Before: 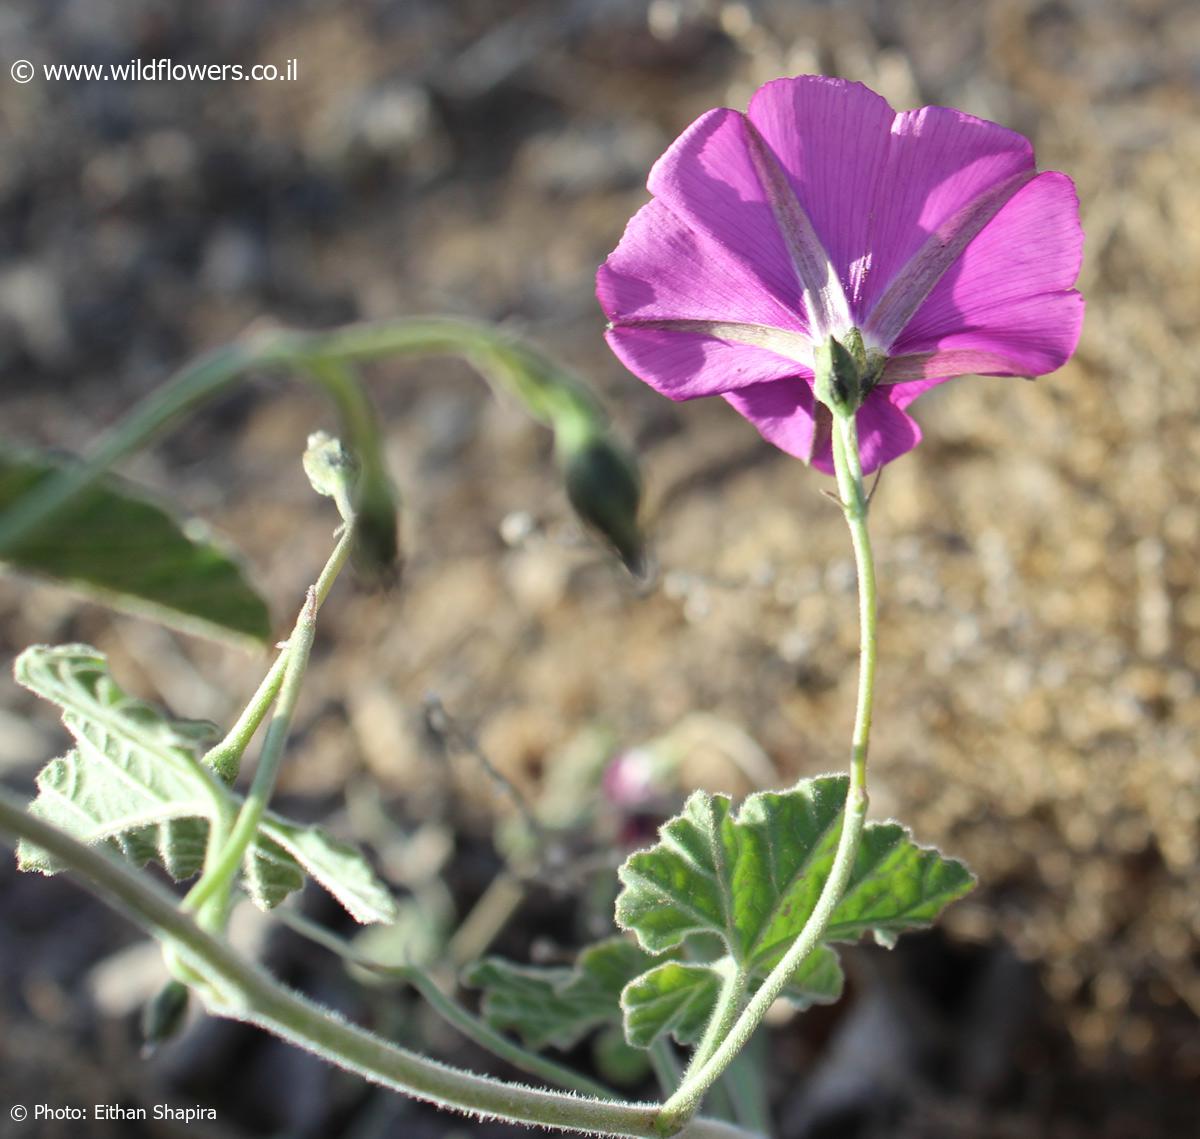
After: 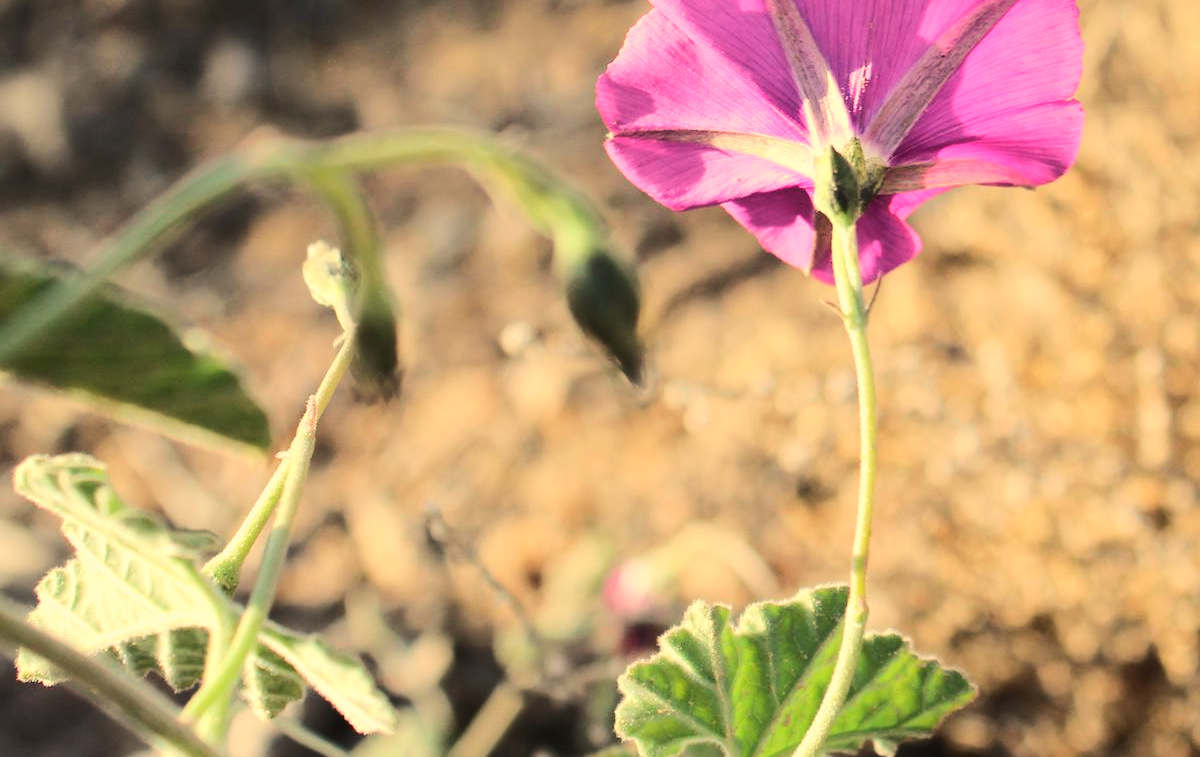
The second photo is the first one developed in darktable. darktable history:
crop: top 16.727%, bottom 16.727%
white balance: red 1.138, green 0.996, blue 0.812
rgb curve: curves: ch0 [(0, 0) (0.284, 0.292) (0.505, 0.644) (1, 1)]; ch1 [(0, 0) (0.284, 0.292) (0.505, 0.644) (1, 1)]; ch2 [(0, 0) (0.284, 0.292) (0.505, 0.644) (1, 1)], compensate middle gray true
